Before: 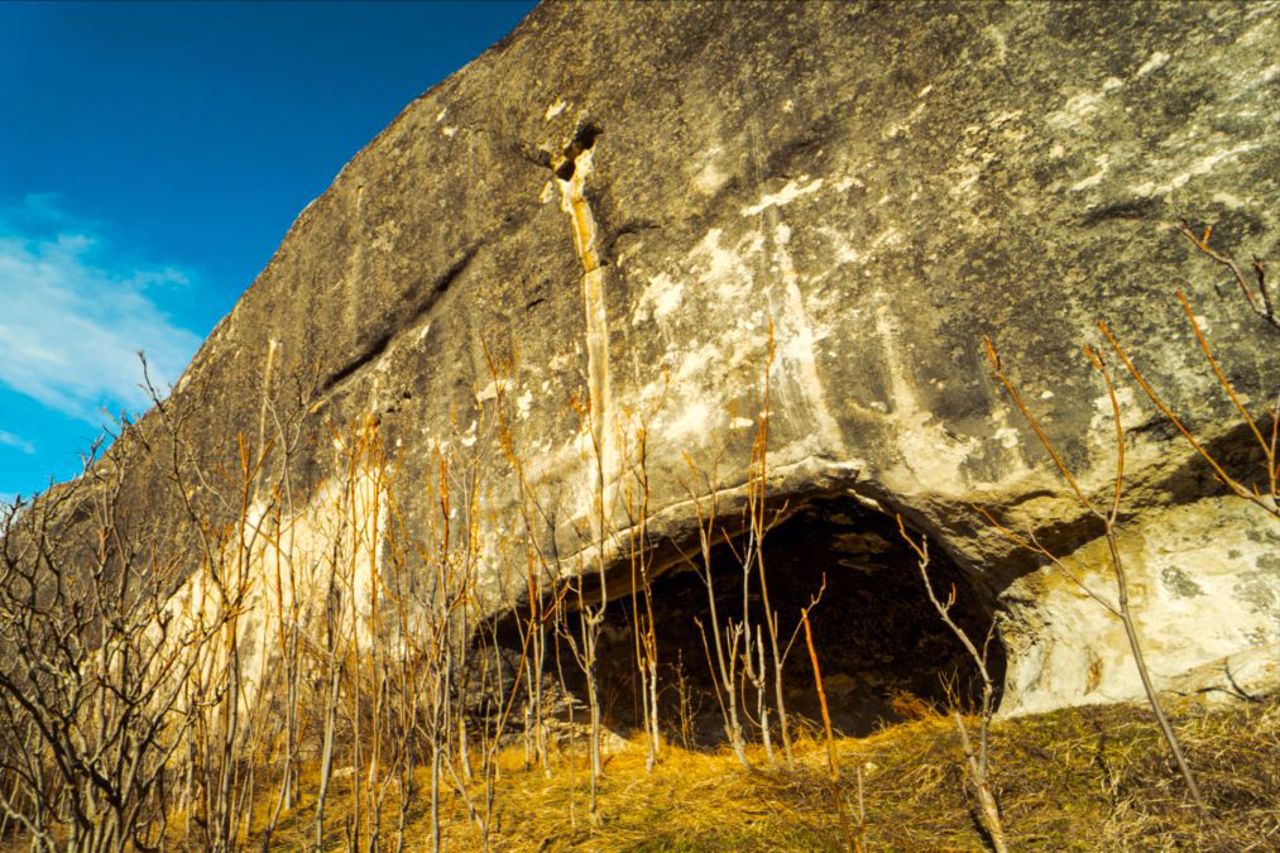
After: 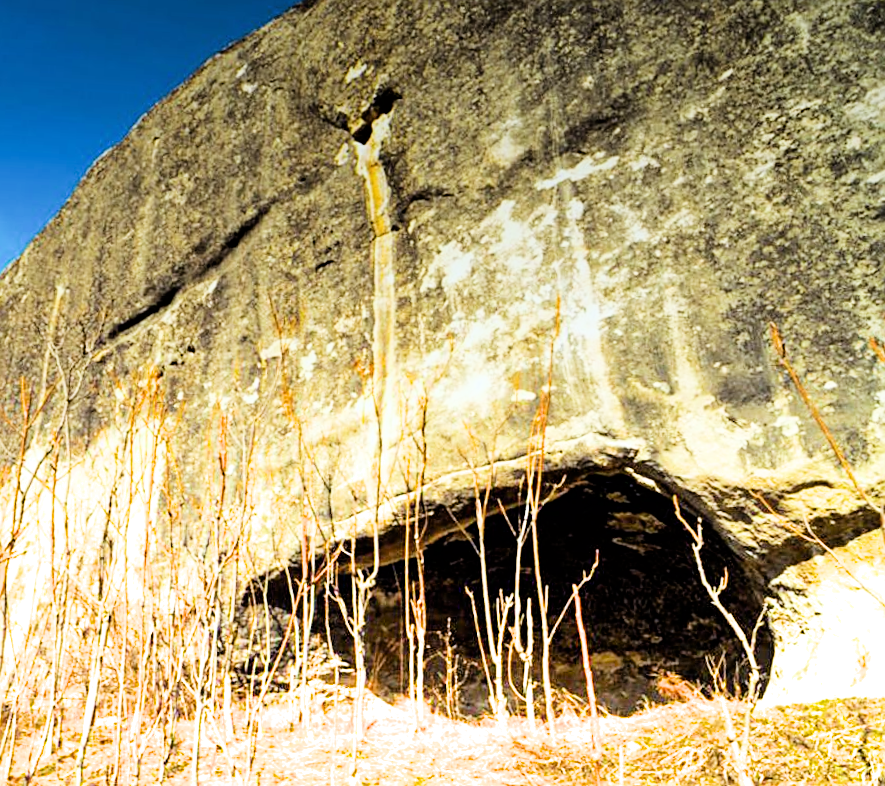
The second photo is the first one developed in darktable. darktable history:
filmic rgb: black relative exposure -5 EV, hardness 2.88, contrast 1.3, highlights saturation mix -10%
crop and rotate: angle -3.27°, left 14.277%, top 0.028%, right 10.766%, bottom 0.028%
sharpen: on, module defaults
white balance: red 0.931, blue 1.11
graduated density: density -3.9 EV
